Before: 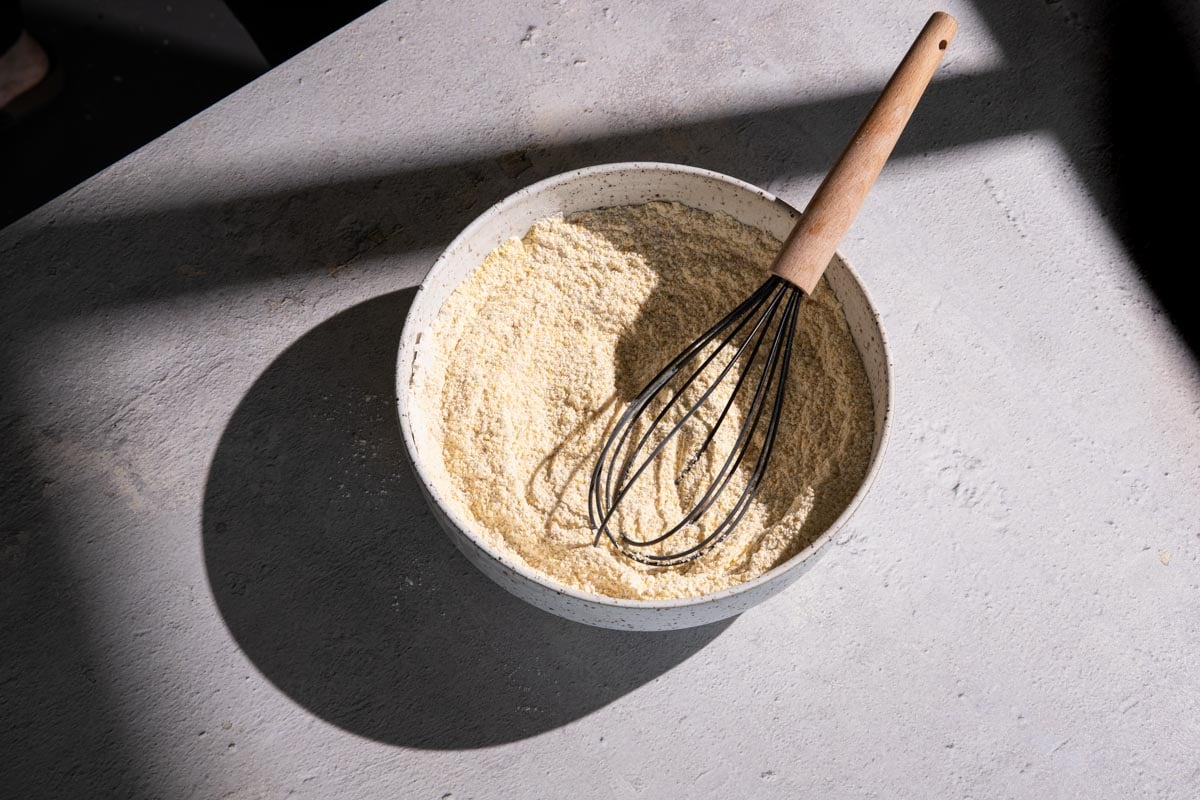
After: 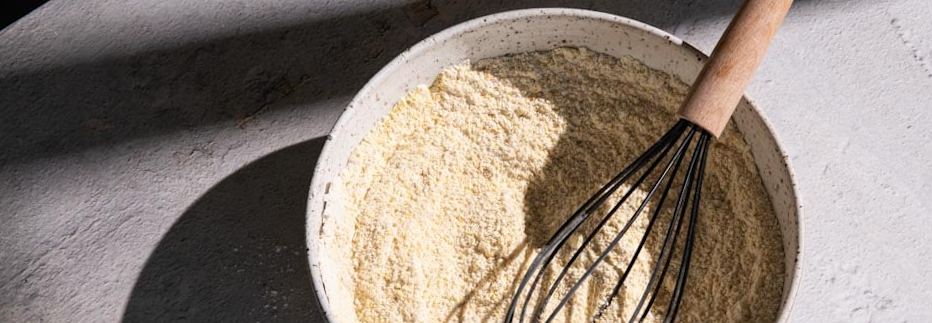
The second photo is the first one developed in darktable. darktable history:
rotate and perspective: rotation -1°, crop left 0.011, crop right 0.989, crop top 0.025, crop bottom 0.975
crop: left 7.036%, top 18.398%, right 14.379%, bottom 40.043%
